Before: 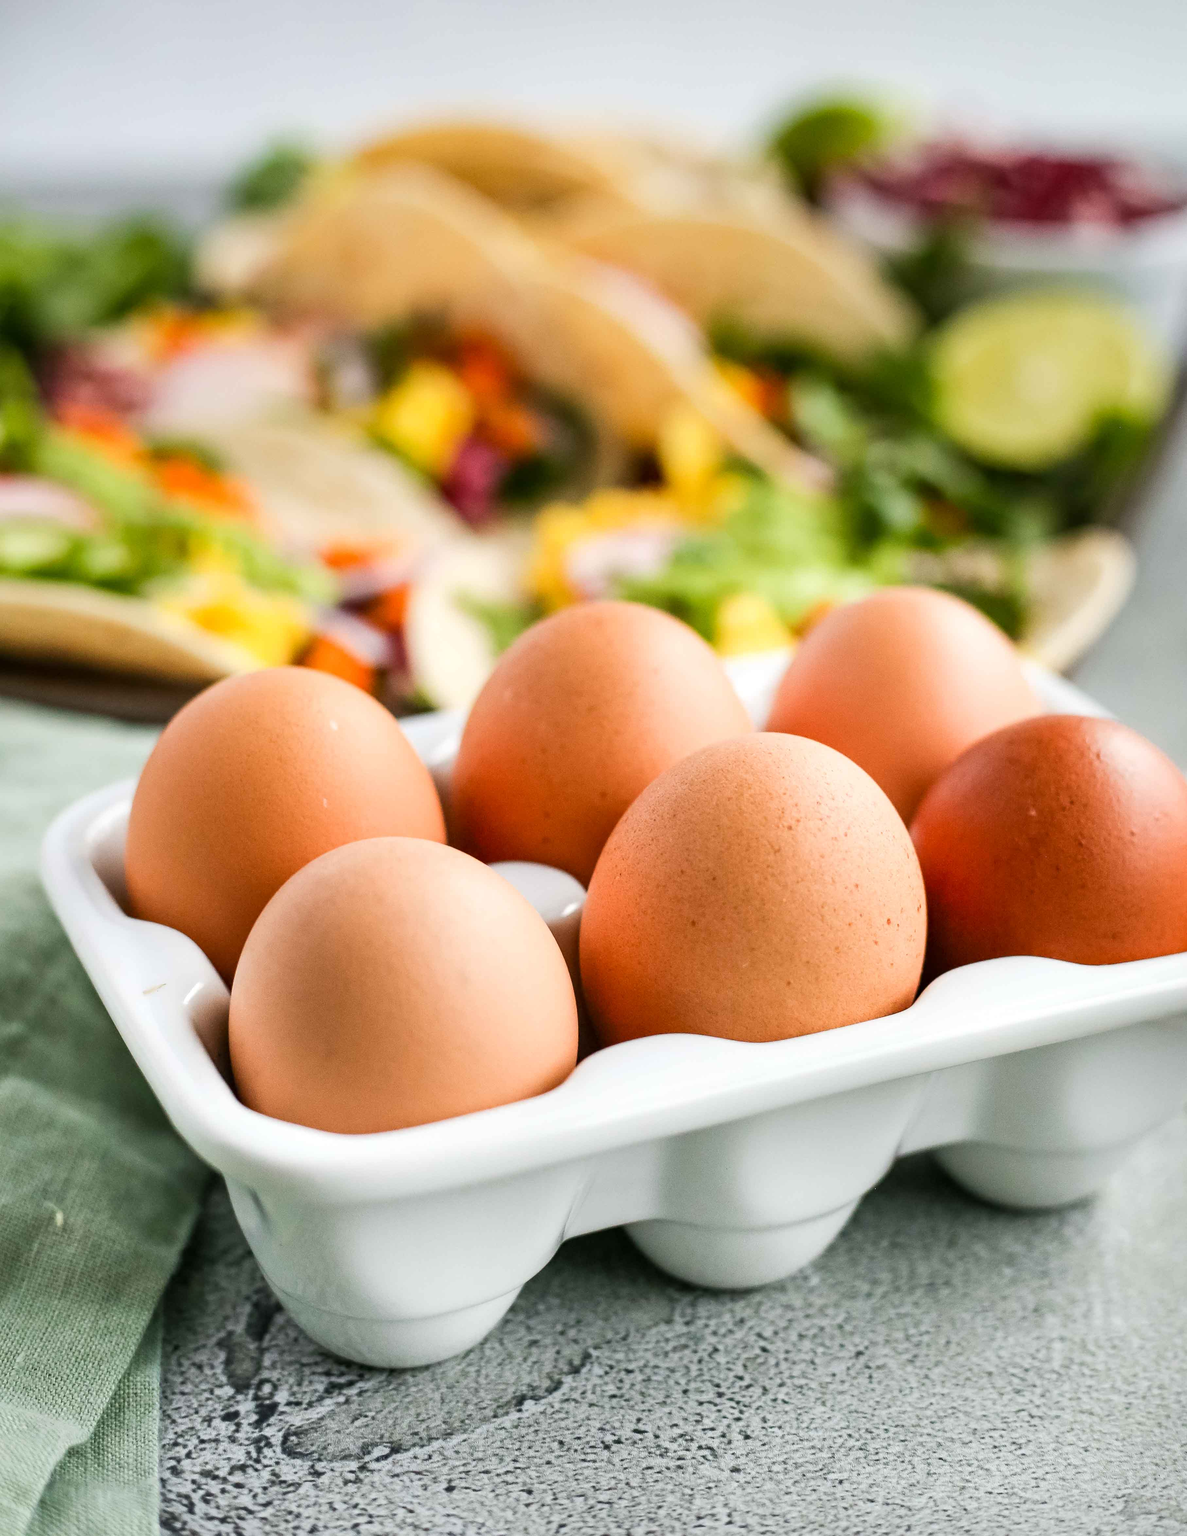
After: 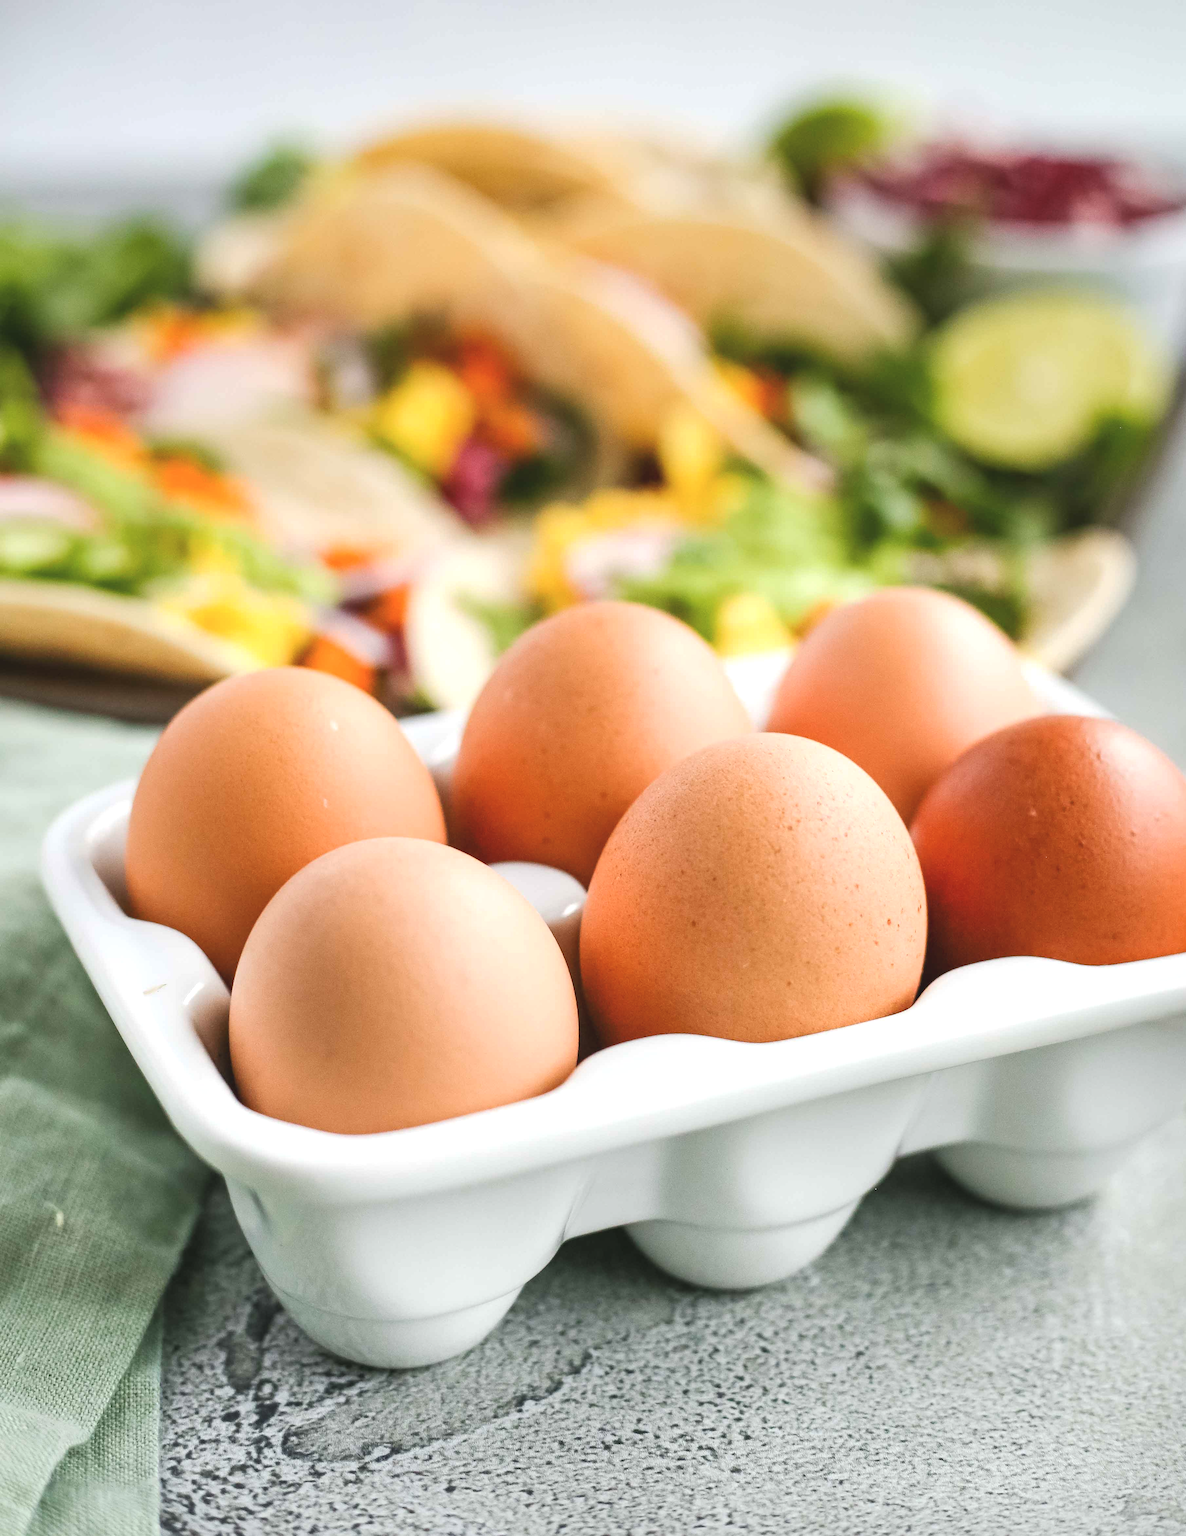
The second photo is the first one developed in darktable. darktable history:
color balance: lift [1.007, 1, 1, 1], gamma [1.097, 1, 1, 1]
exposure: black level correction 0.002, exposure 0.15 EV, compensate highlight preservation false
tone curve: curves: ch0 [(0, 0) (0.003, 0.022) (0.011, 0.027) (0.025, 0.038) (0.044, 0.056) (0.069, 0.081) (0.1, 0.11) (0.136, 0.145) (0.177, 0.185) (0.224, 0.229) (0.277, 0.278) (0.335, 0.335) (0.399, 0.399) (0.468, 0.468) (0.543, 0.543) (0.623, 0.623) (0.709, 0.705) (0.801, 0.793) (0.898, 0.887) (1, 1)], preserve colors none
